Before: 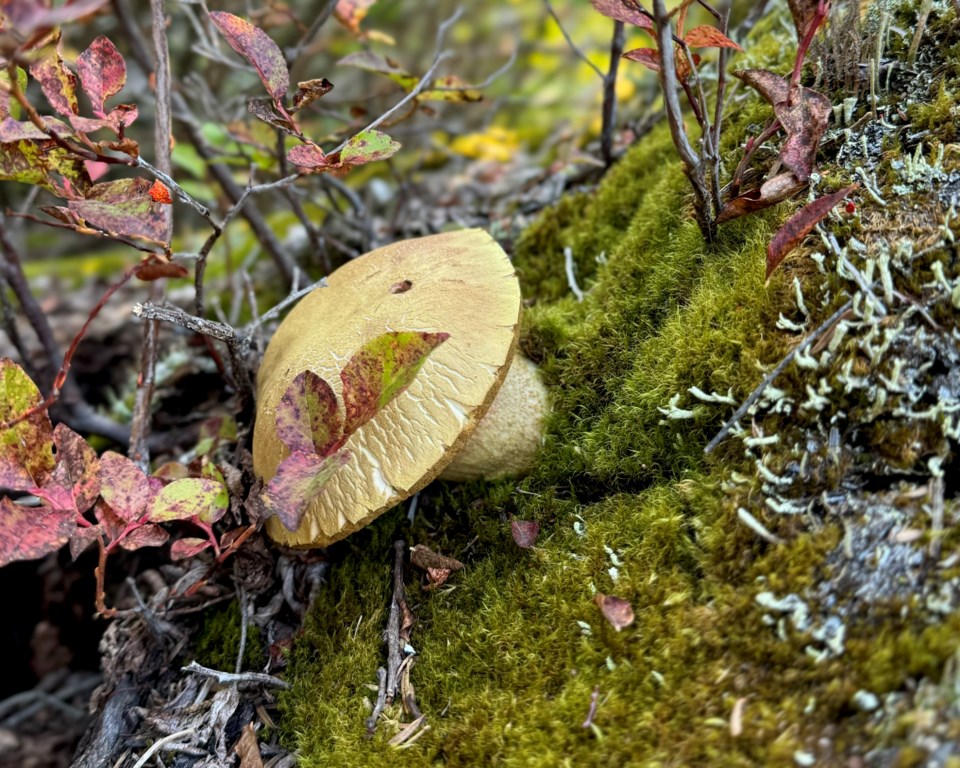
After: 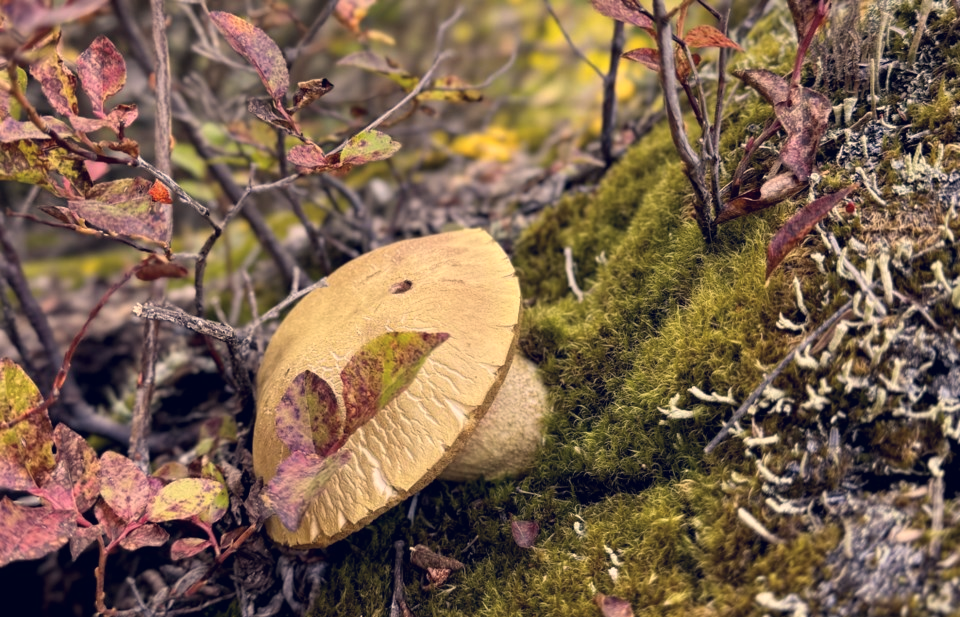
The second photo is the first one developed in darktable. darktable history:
color correction: highlights a* 19.59, highlights b* 27.49, shadows a* 3.46, shadows b* -17.28, saturation 0.73
crop: bottom 19.644%
contrast brightness saturation: contrast -0.02, brightness -0.01, saturation 0.03
